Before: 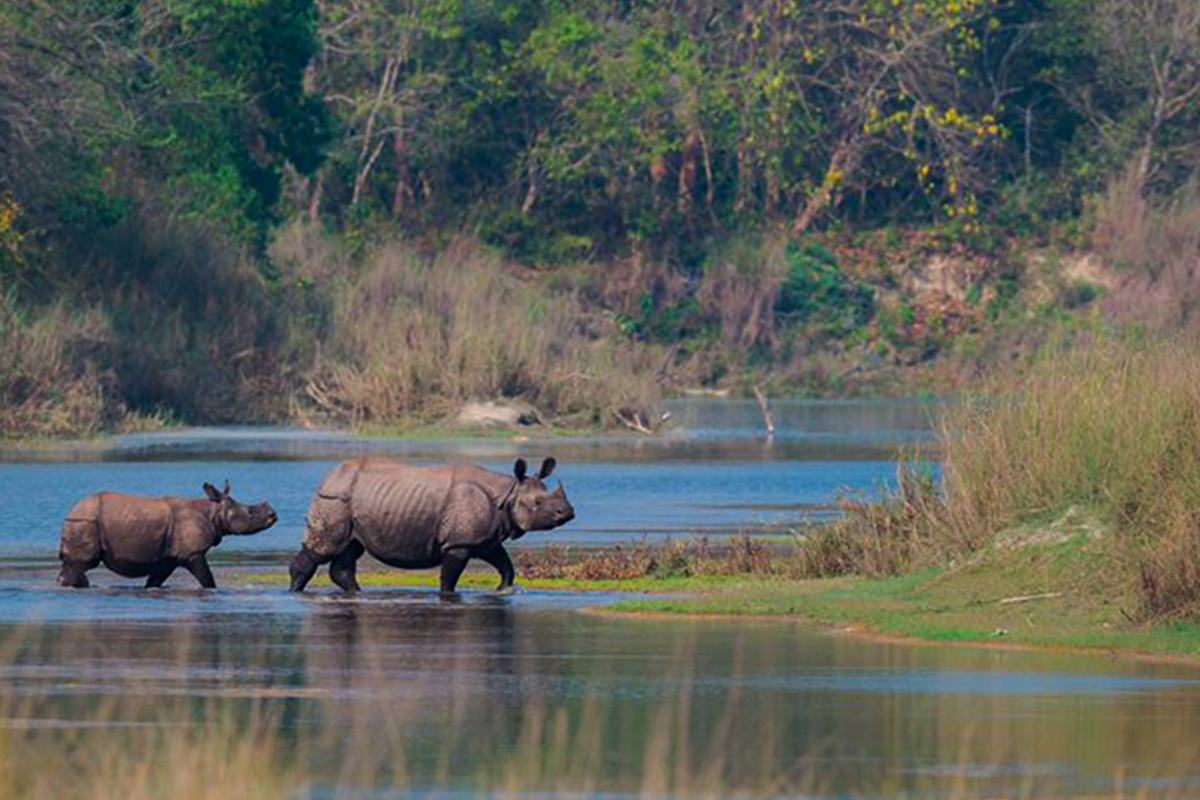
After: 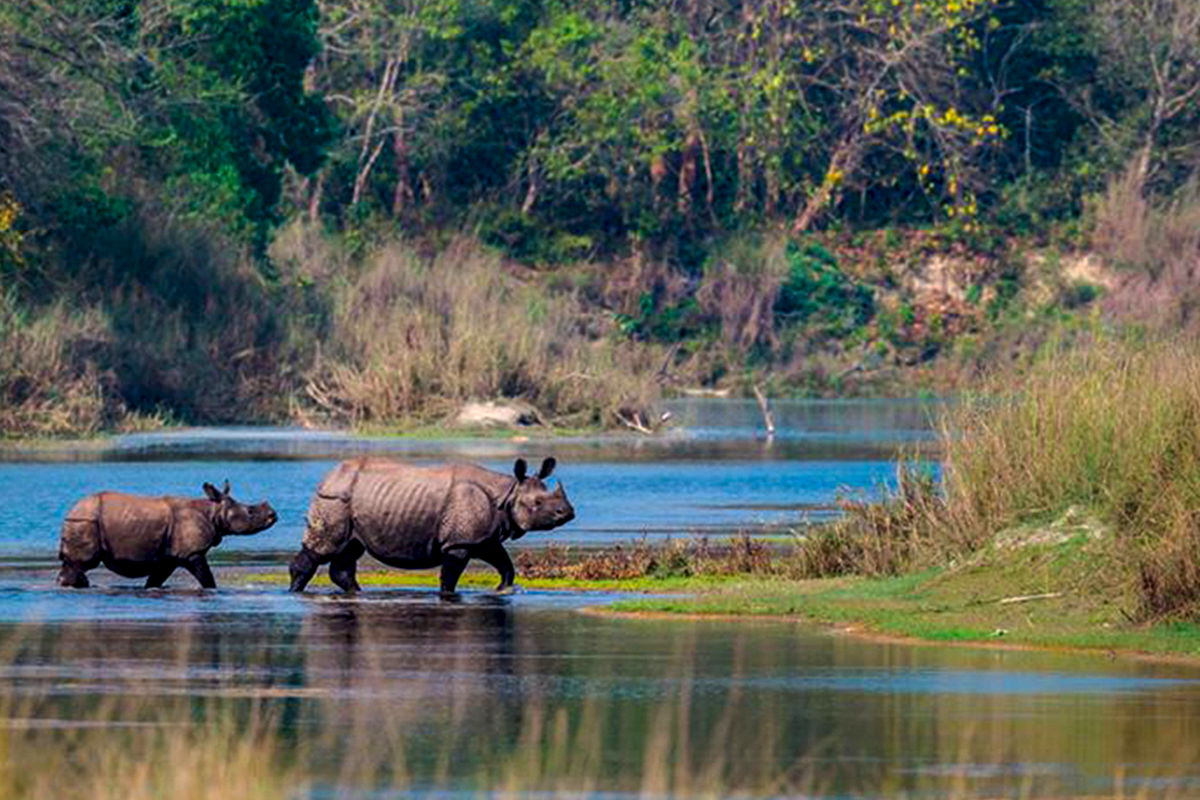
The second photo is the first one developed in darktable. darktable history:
local contrast: highlights 60%, shadows 64%, detail 160%
color balance rgb: perceptual saturation grading › global saturation -1.403%, global vibrance 44.402%
